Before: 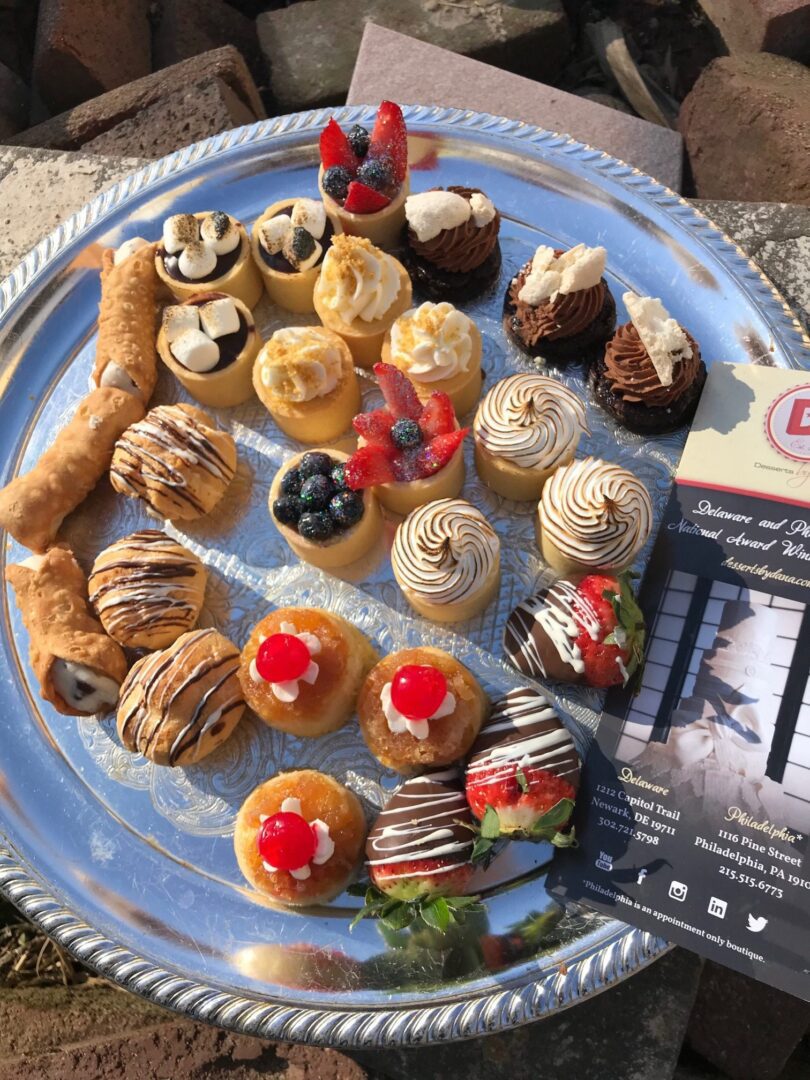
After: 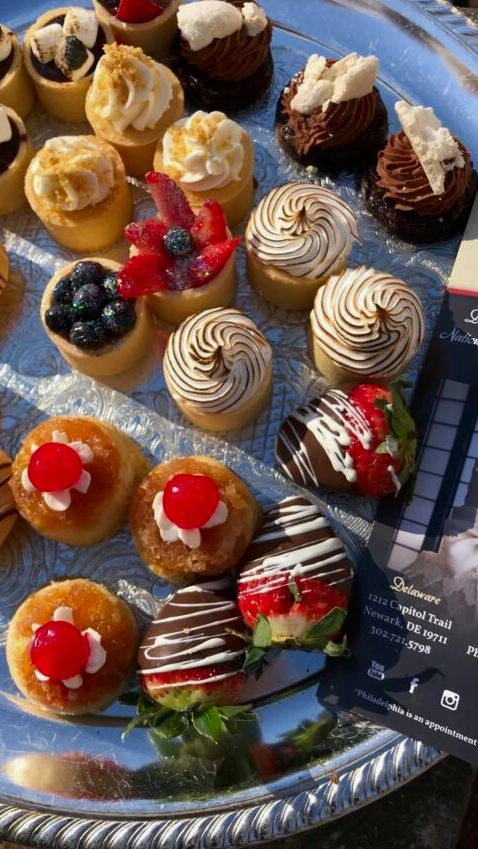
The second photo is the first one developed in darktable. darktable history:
crop and rotate: left 28.256%, top 17.734%, right 12.656%, bottom 3.573%
contrast brightness saturation: contrast 0.07, brightness -0.13, saturation 0.06
exposure: black level correction 0.002, exposure -0.1 EV, compensate highlight preservation false
